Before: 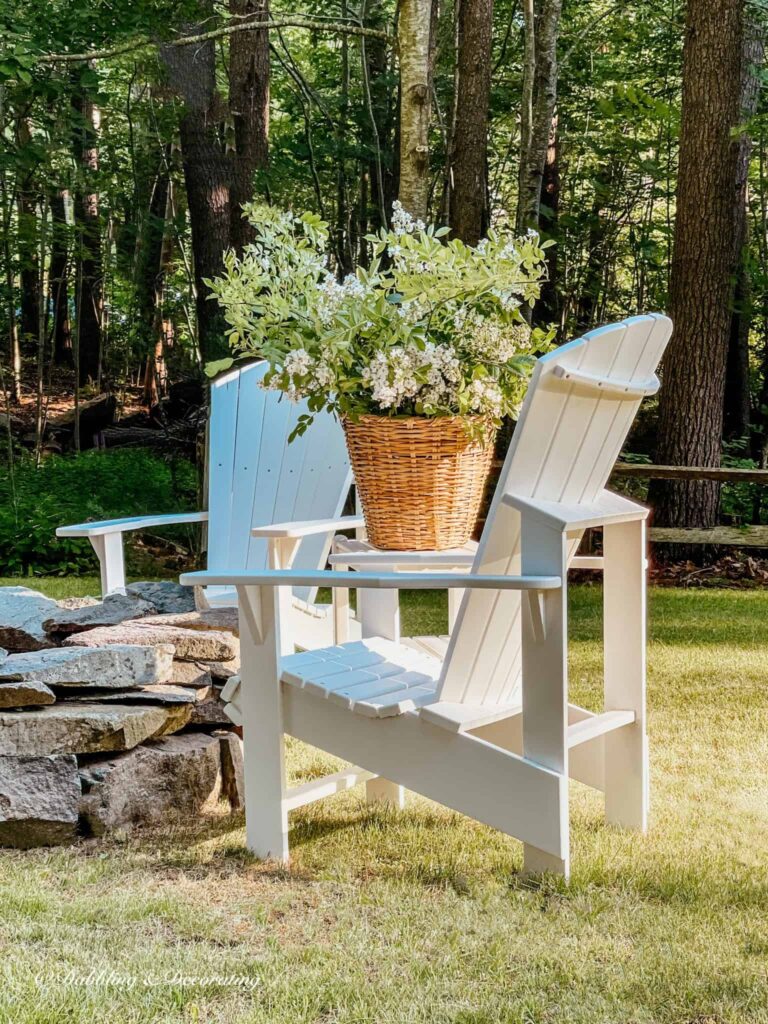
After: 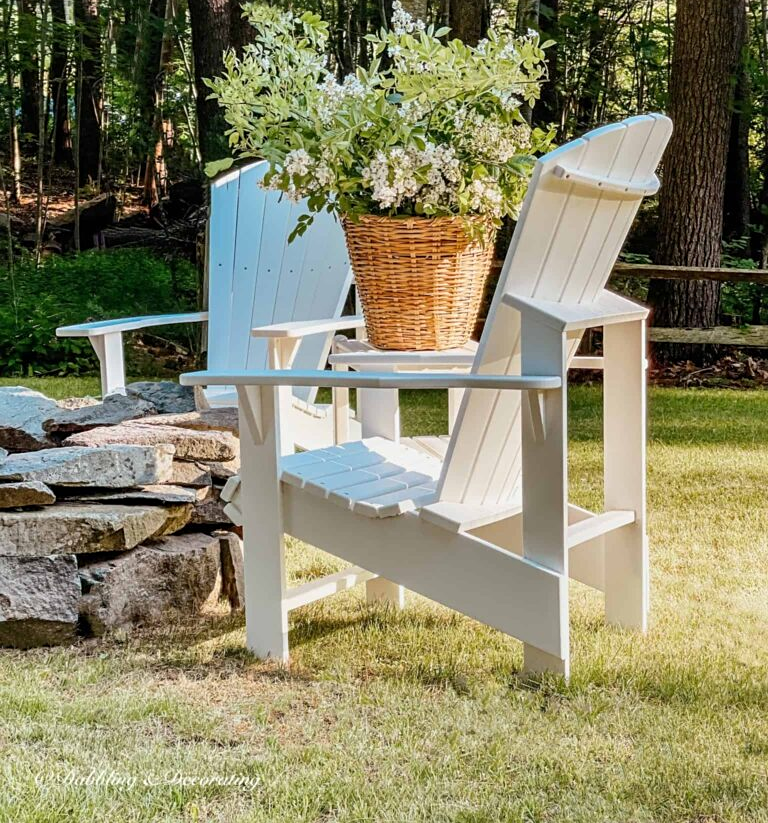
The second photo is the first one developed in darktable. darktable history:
crop and rotate: top 19.547%
sharpen: amount 0.214
